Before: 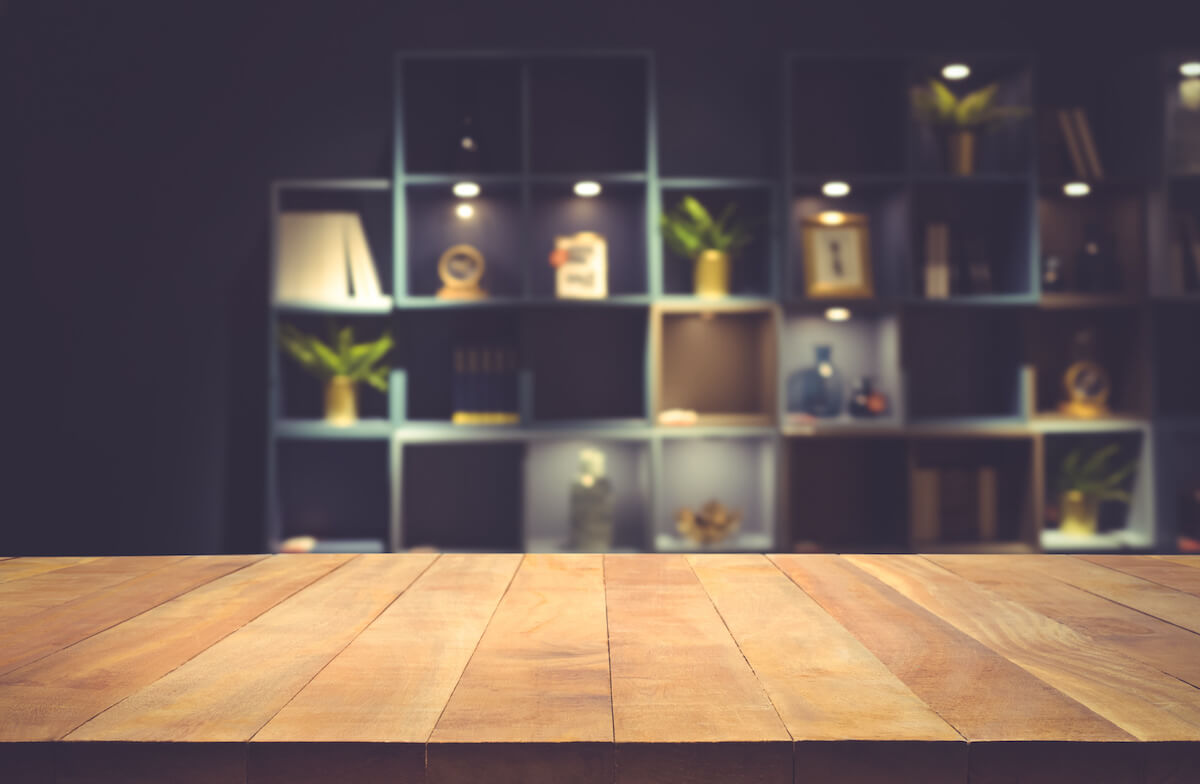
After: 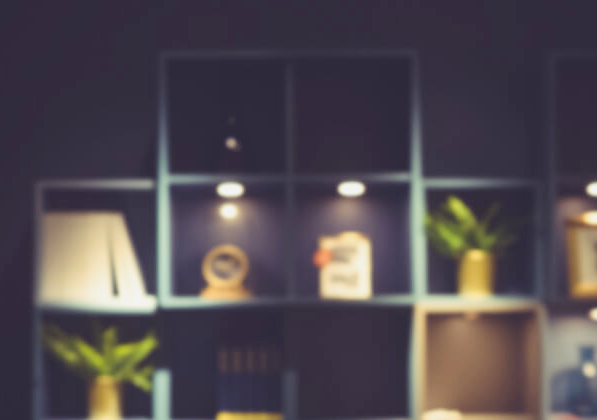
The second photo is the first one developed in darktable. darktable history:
tone curve: curves: ch0 [(0, 0.025) (0.15, 0.143) (0.452, 0.486) (0.751, 0.788) (1, 0.961)]; ch1 [(0, 0) (0.43, 0.408) (0.476, 0.469) (0.497, 0.507) (0.546, 0.571) (0.566, 0.607) (0.62, 0.657) (1, 1)]; ch2 [(0, 0) (0.386, 0.397) (0.505, 0.498) (0.547, 0.546) (0.579, 0.58) (1, 1)], preserve colors none
crop: left 19.714%, right 30.516%, bottom 46.412%
